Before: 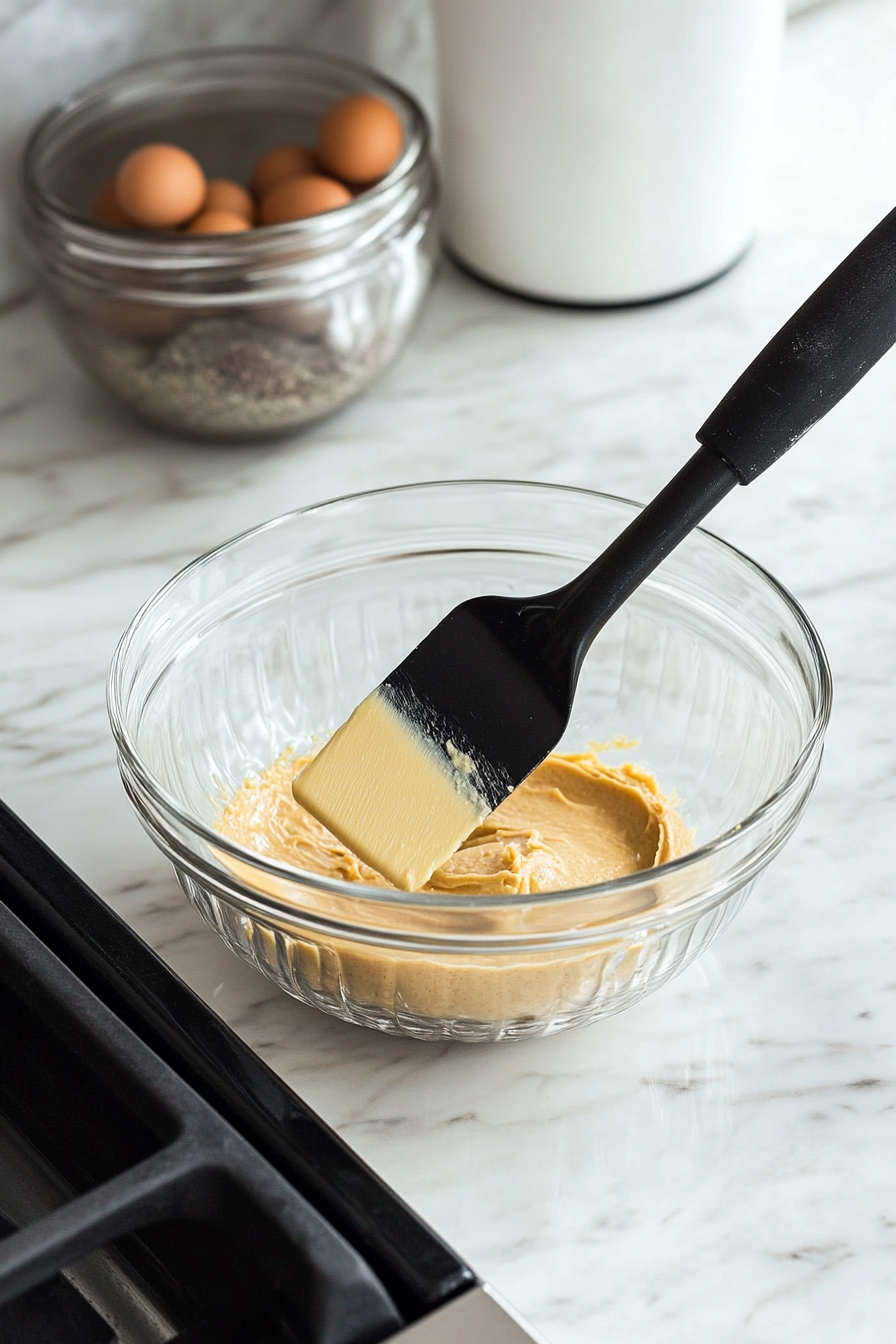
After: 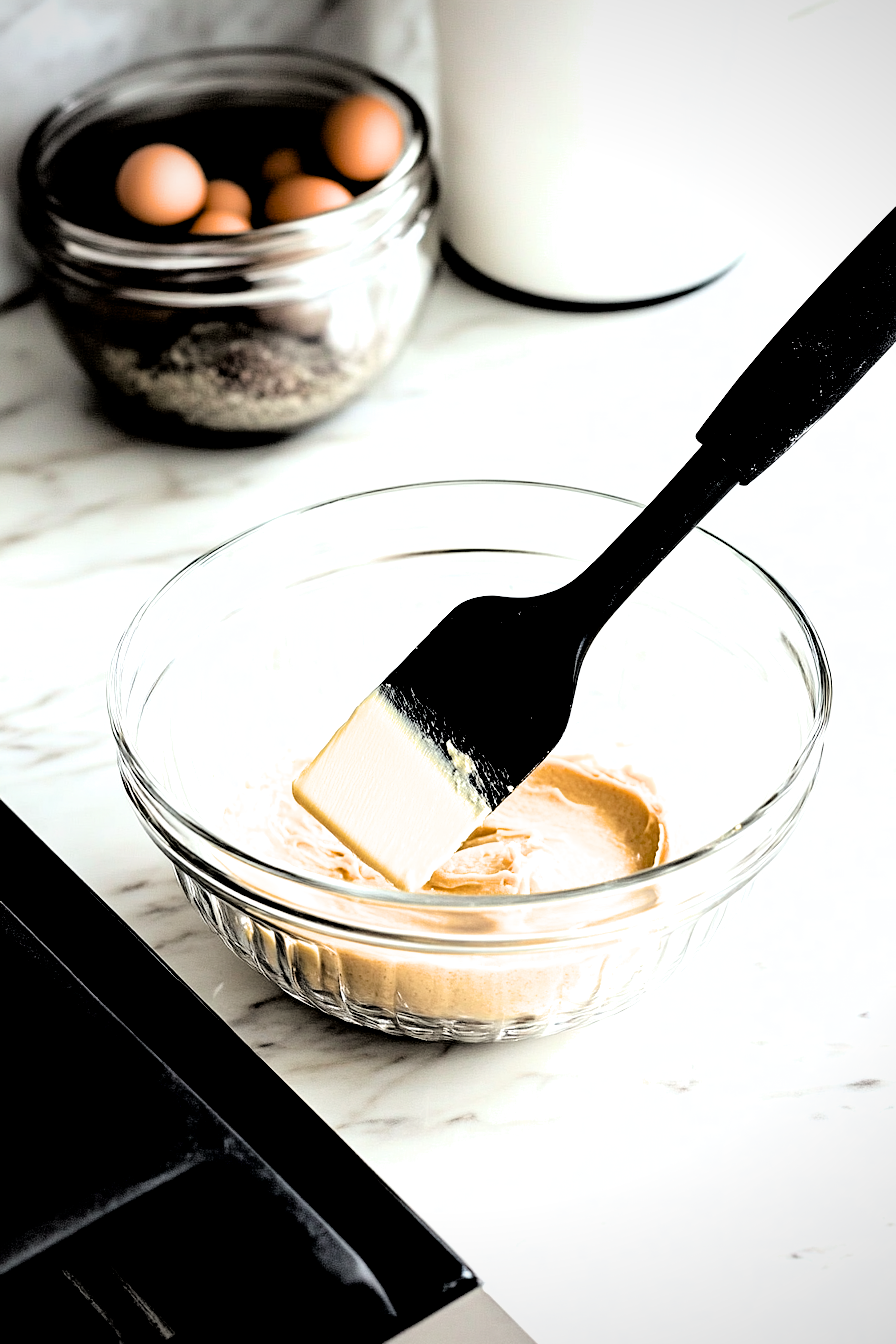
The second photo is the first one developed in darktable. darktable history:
haze removal: strength 0.097, compatibility mode true, adaptive false
exposure: black level correction 0.01, exposure 0.01 EV, compensate highlight preservation false
filmic rgb: middle gray luminance 13.3%, black relative exposure -1.94 EV, white relative exposure 3.07 EV, threshold 3.05 EV, target black luminance 0%, hardness 1.8, latitude 59.04%, contrast 1.726, highlights saturation mix 4.96%, shadows ↔ highlights balance -37.43%, color science v6 (2022), enable highlight reconstruction true
vignetting: fall-off radius 61.05%, unbound false
tone equalizer: -8 EV -0.786 EV, -7 EV -0.721 EV, -6 EV -0.64 EV, -5 EV -0.419 EV, -3 EV 0.367 EV, -2 EV 0.6 EV, -1 EV 0.698 EV, +0 EV 0.764 EV
